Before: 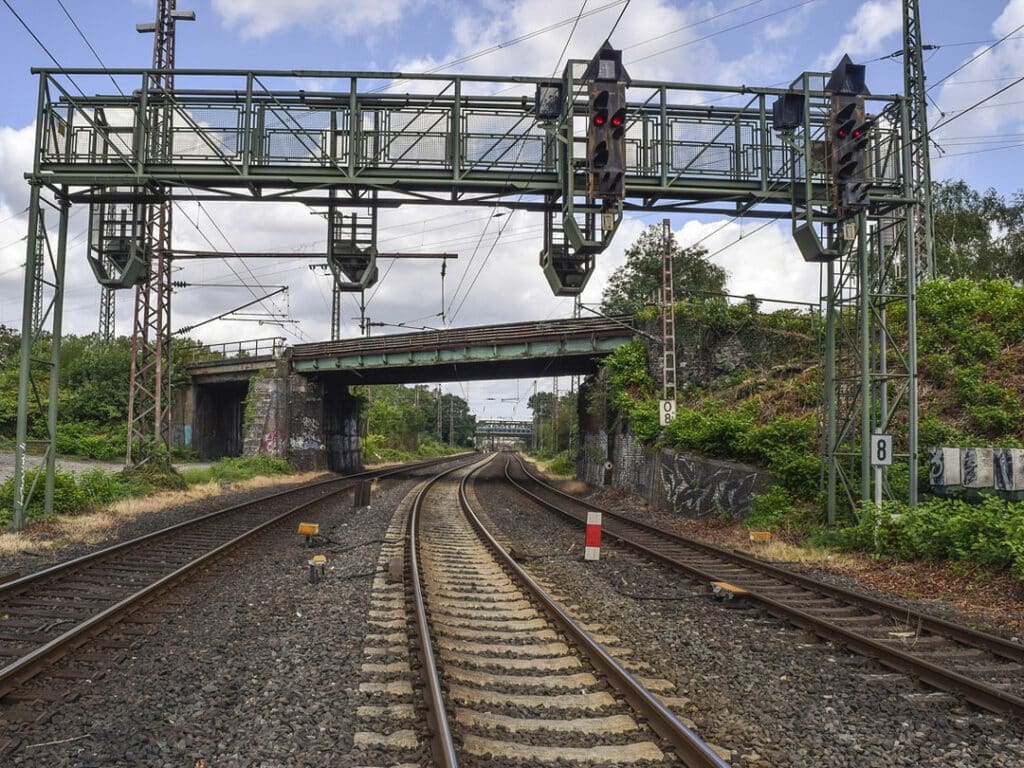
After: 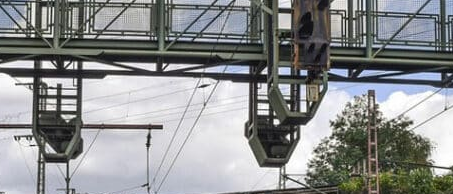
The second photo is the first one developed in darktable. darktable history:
crop: left 28.881%, top 16.831%, right 26.812%, bottom 57.901%
